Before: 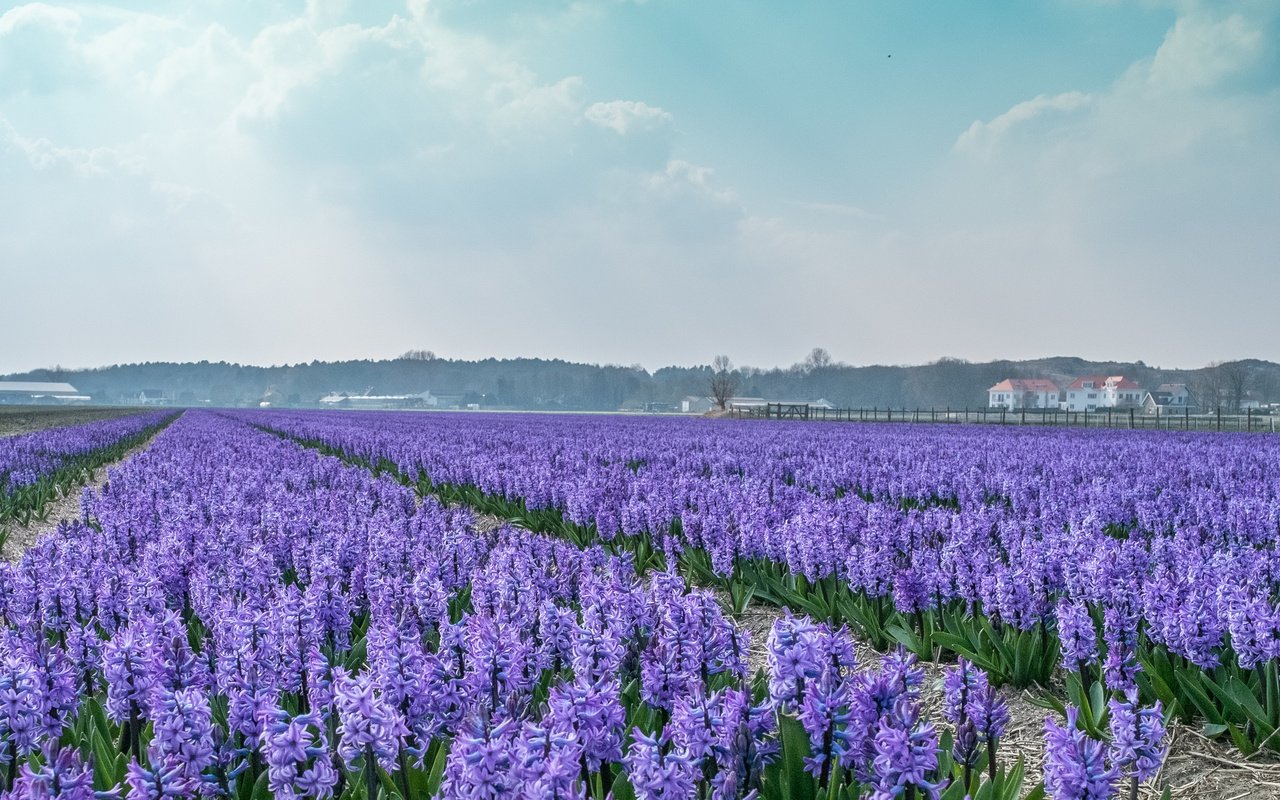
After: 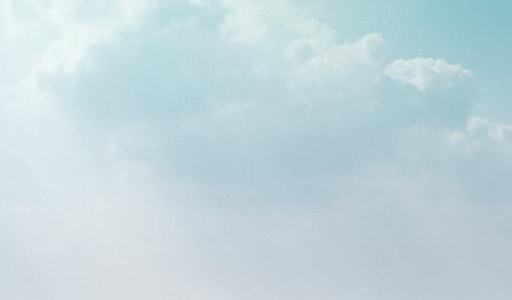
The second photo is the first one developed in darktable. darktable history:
crop: left 15.697%, top 5.454%, right 43.975%, bottom 57.044%
local contrast: mode bilateral grid, contrast 20, coarseness 50, detail 130%, midtone range 0.2
